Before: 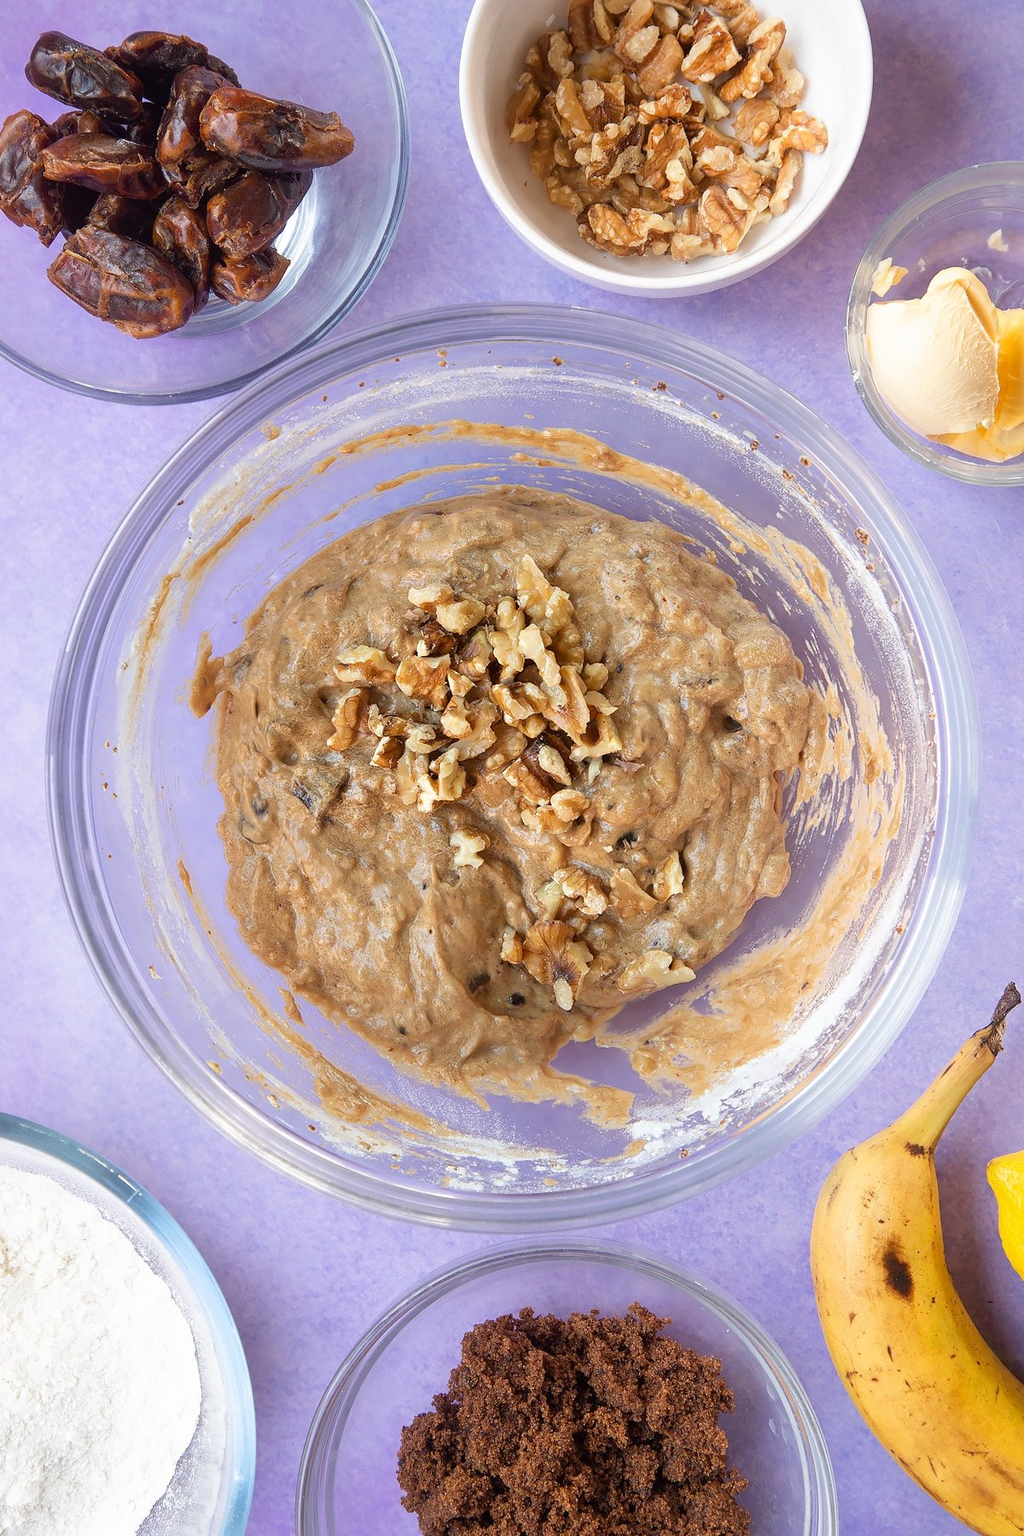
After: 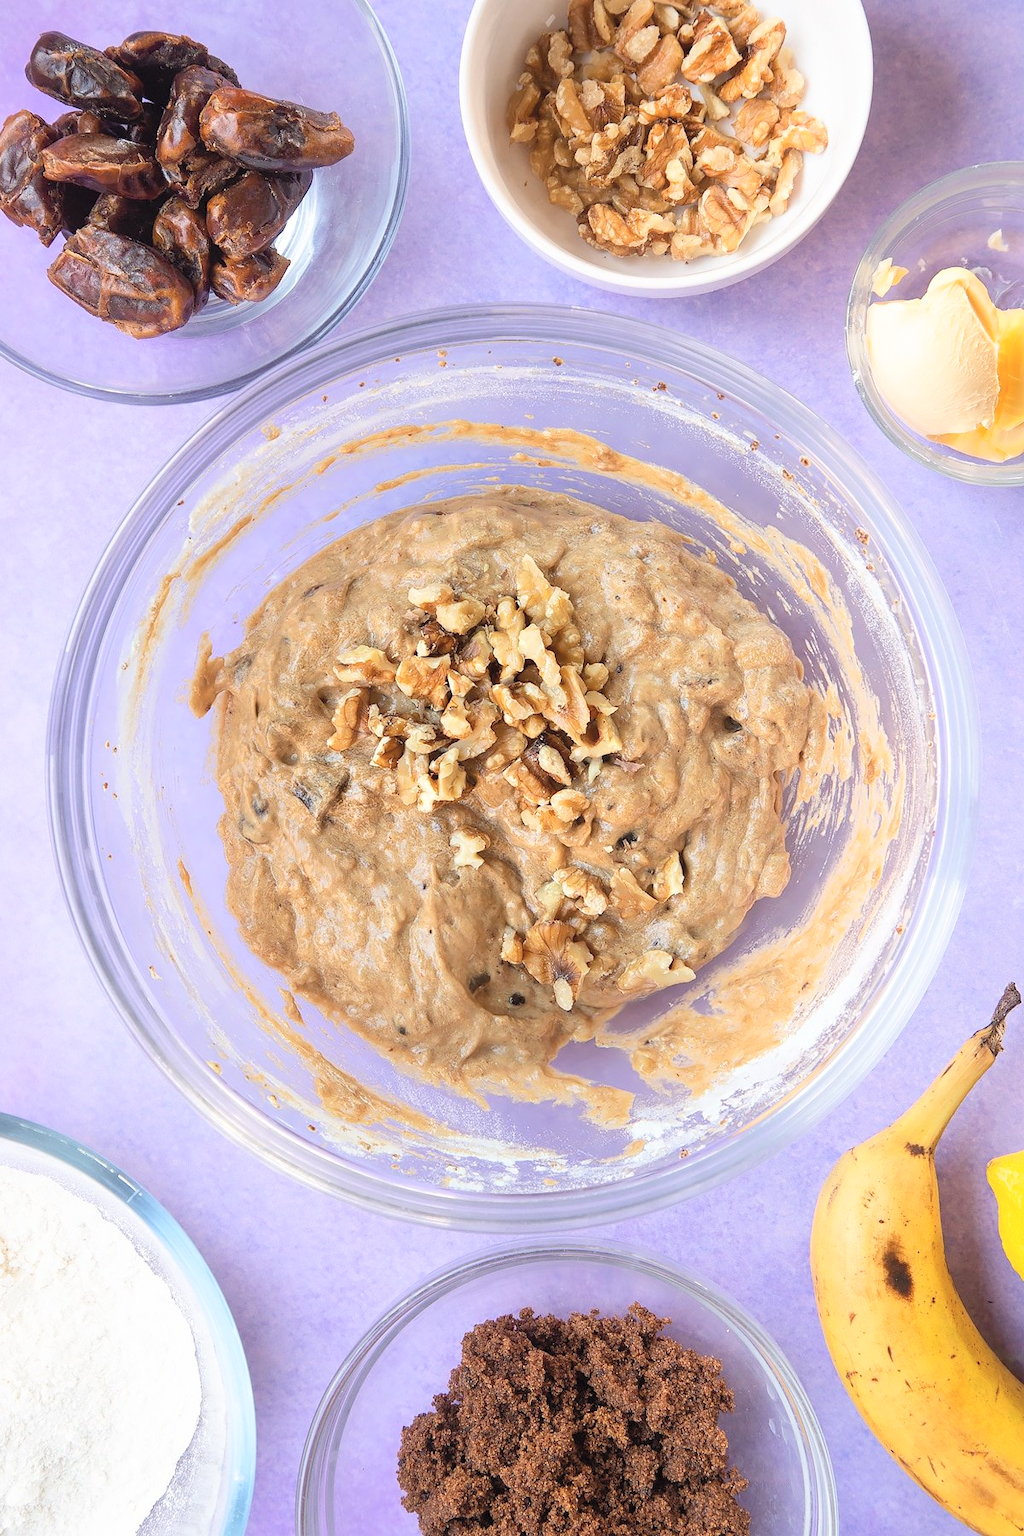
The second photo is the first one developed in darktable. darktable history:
contrast brightness saturation: contrast 0.14, brightness 0.21
grain: coarseness 0.81 ISO, strength 1.34%, mid-tones bias 0%
